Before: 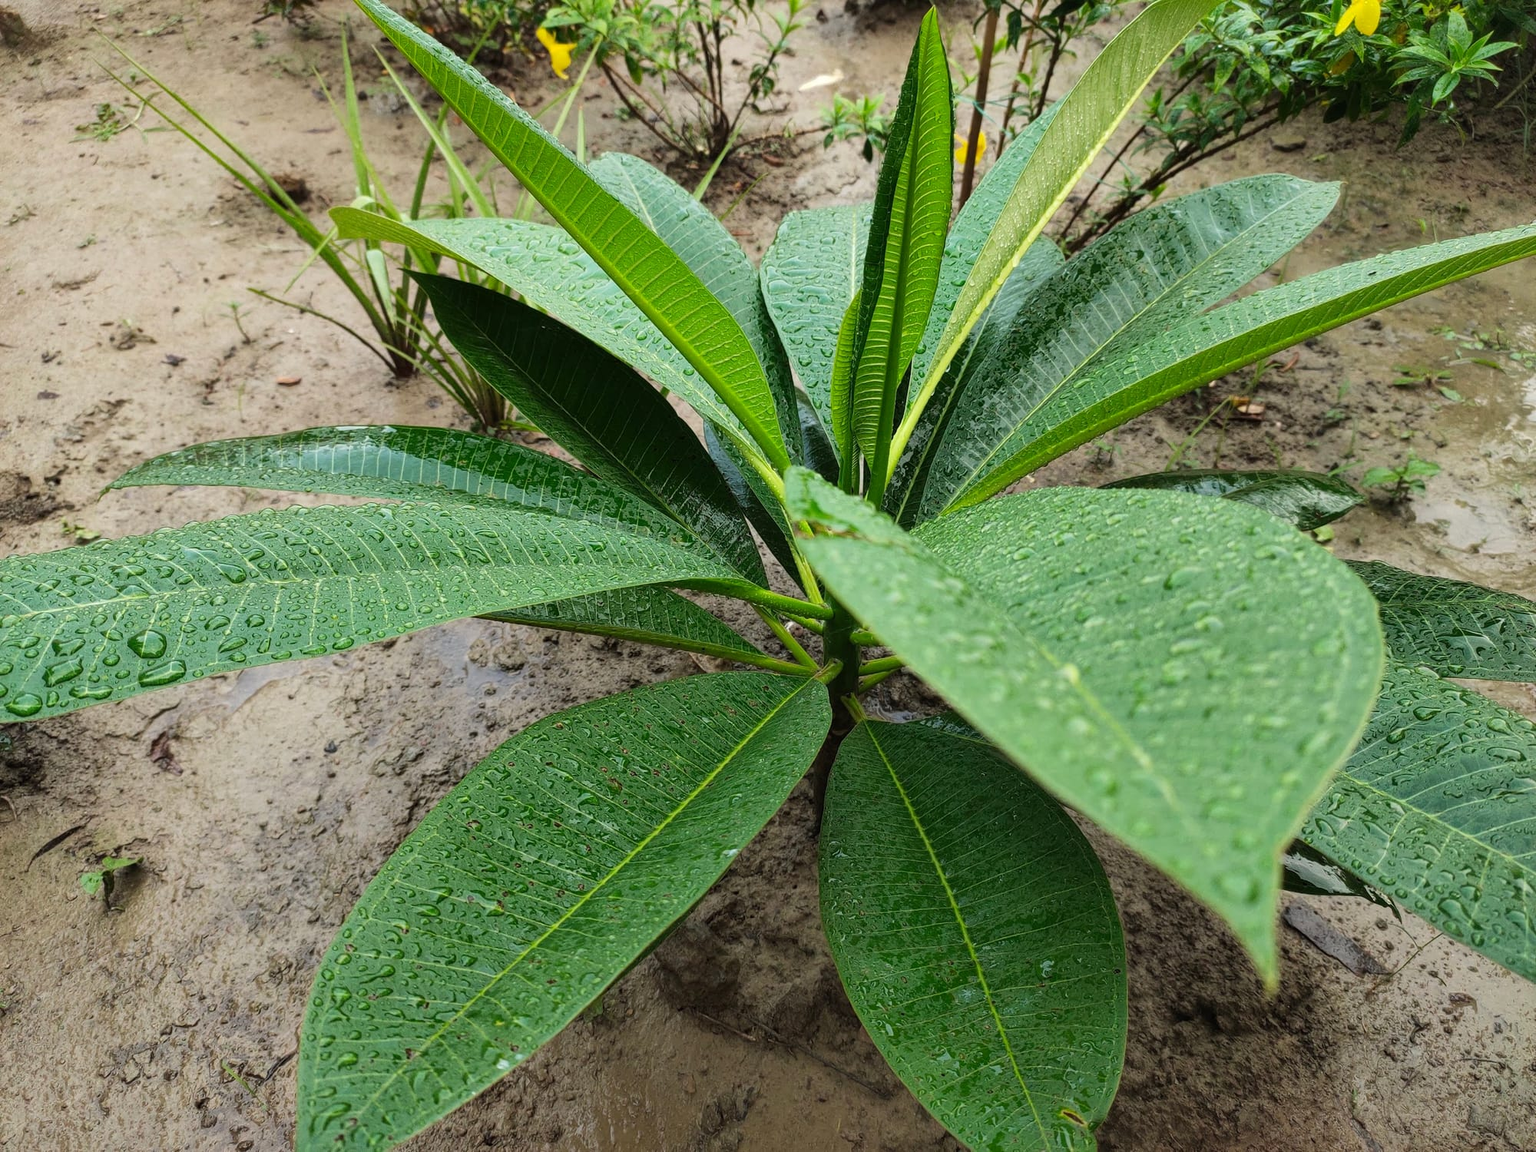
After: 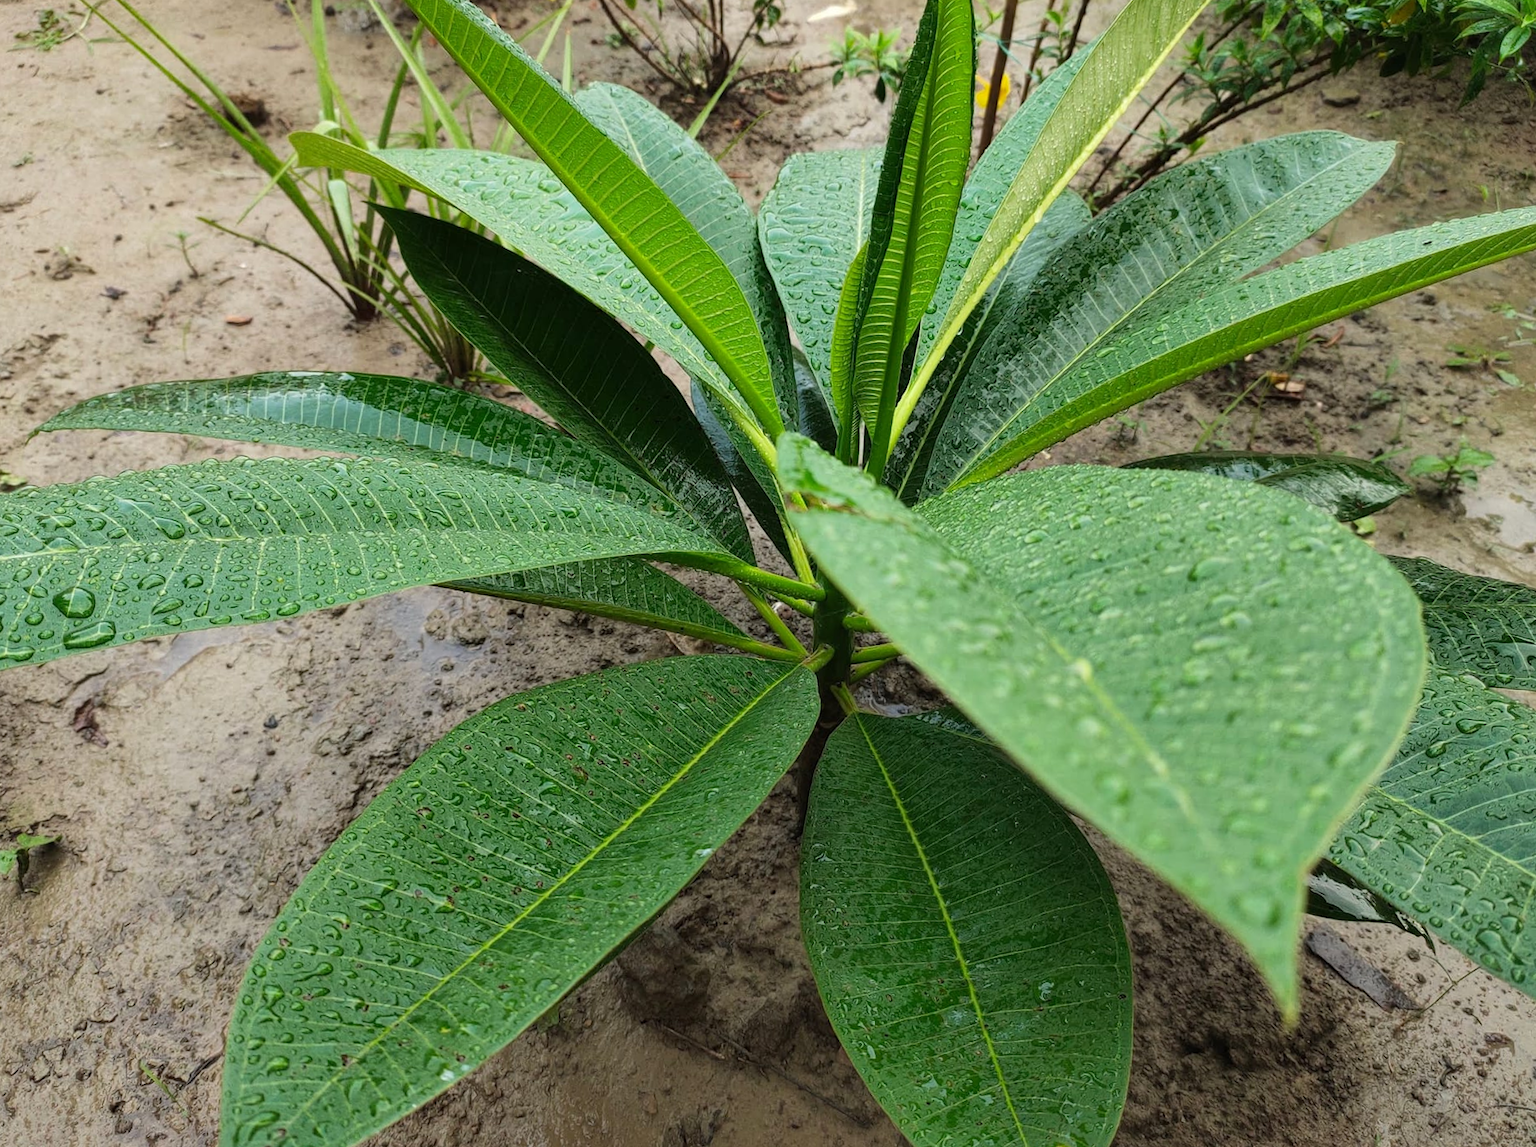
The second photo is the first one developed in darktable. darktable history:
crop and rotate: angle -1.96°, left 3.082%, top 4.307%, right 1.36%, bottom 0.506%
